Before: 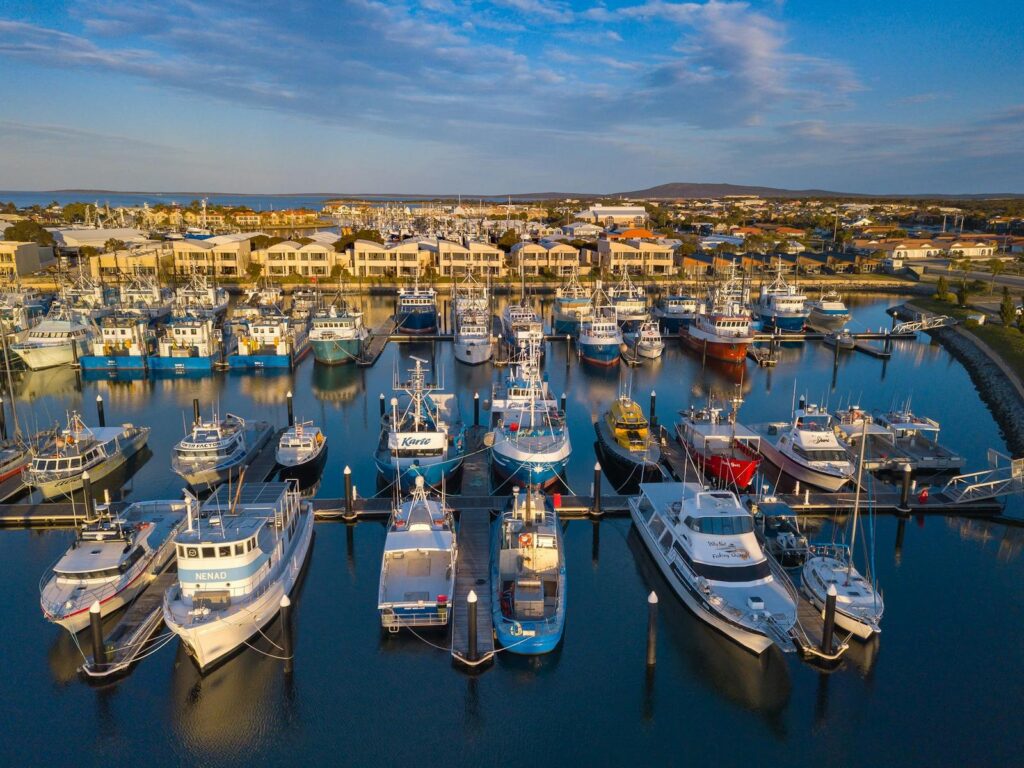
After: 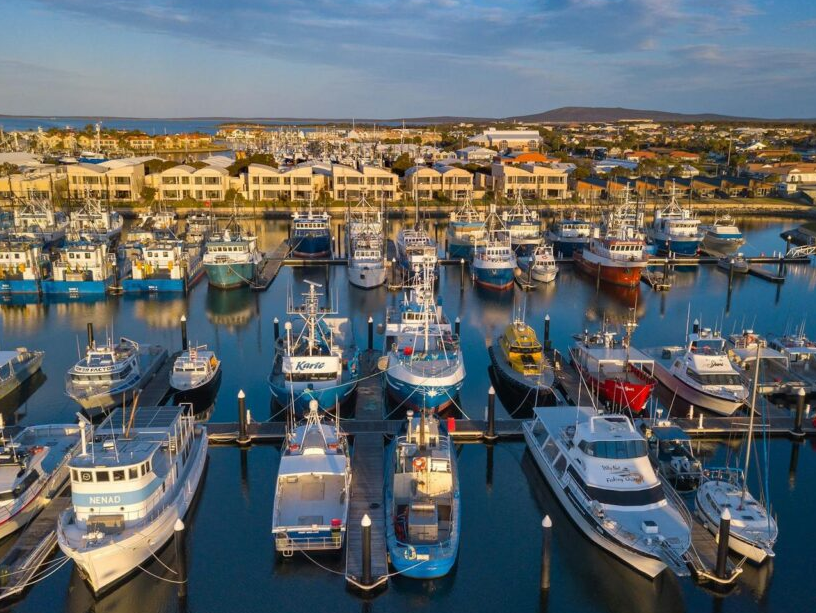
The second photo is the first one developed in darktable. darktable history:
crop and rotate: left 10.415%, top 10.016%, right 9.832%, bottom 10.109%
